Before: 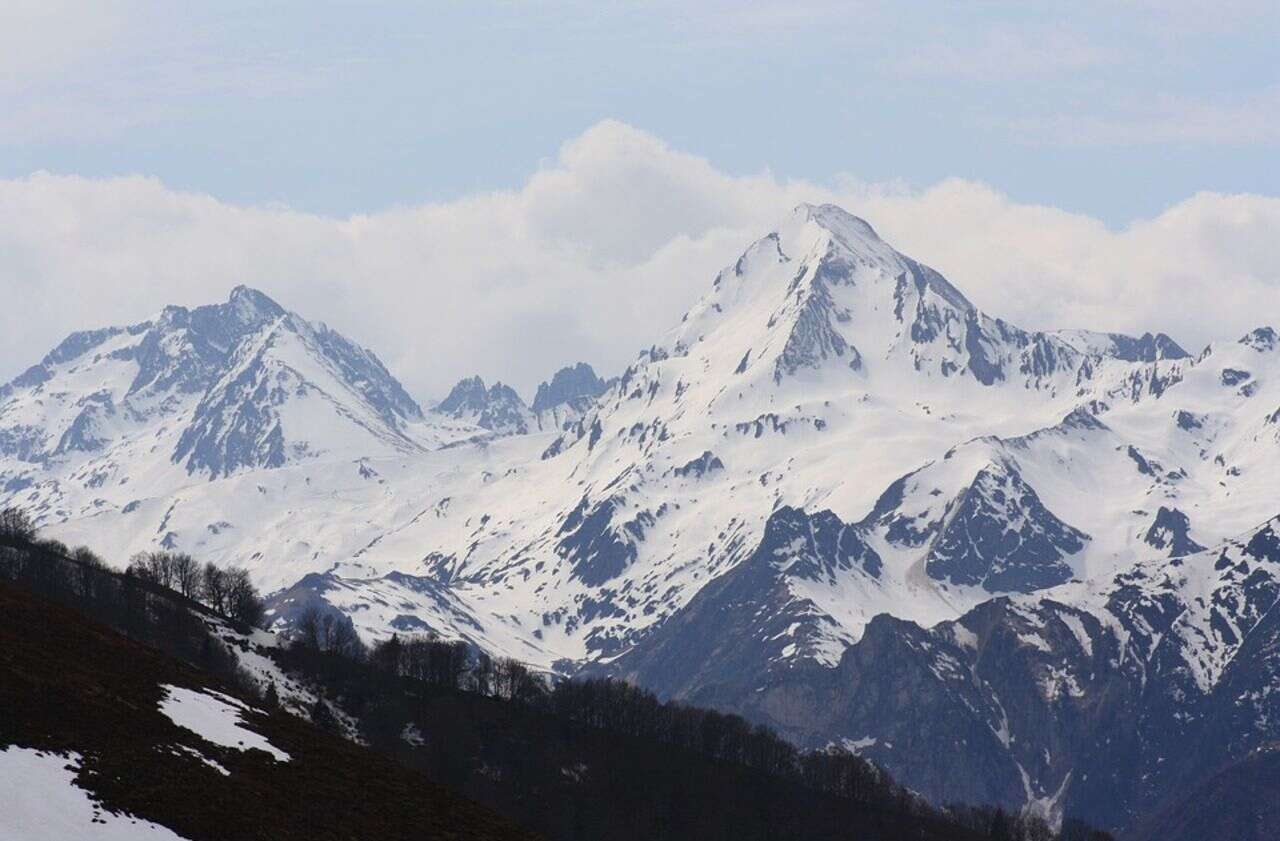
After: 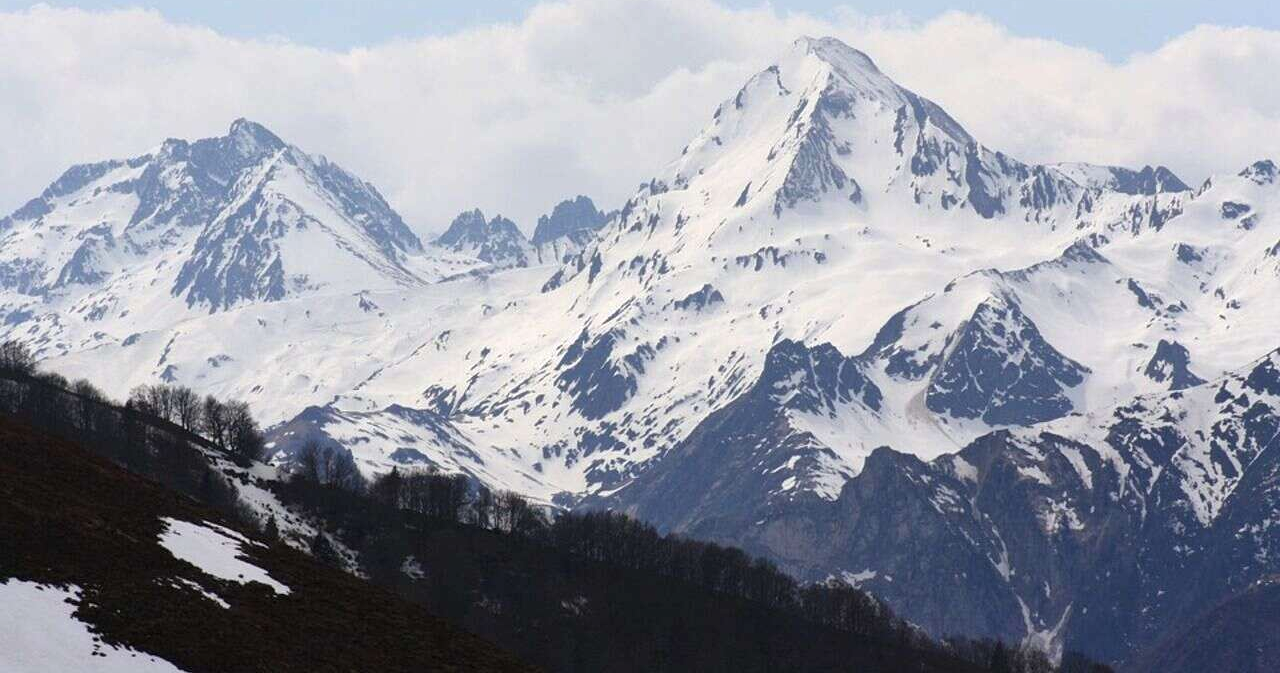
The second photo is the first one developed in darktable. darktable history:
crop and rotate: top 19.973%
exposure: exposure 0.211 EV, compensate highlight preservation false
local contrast: mode bilateral grid, contrast 19, coarseness 50, detail 119%, midtone range 0.2
